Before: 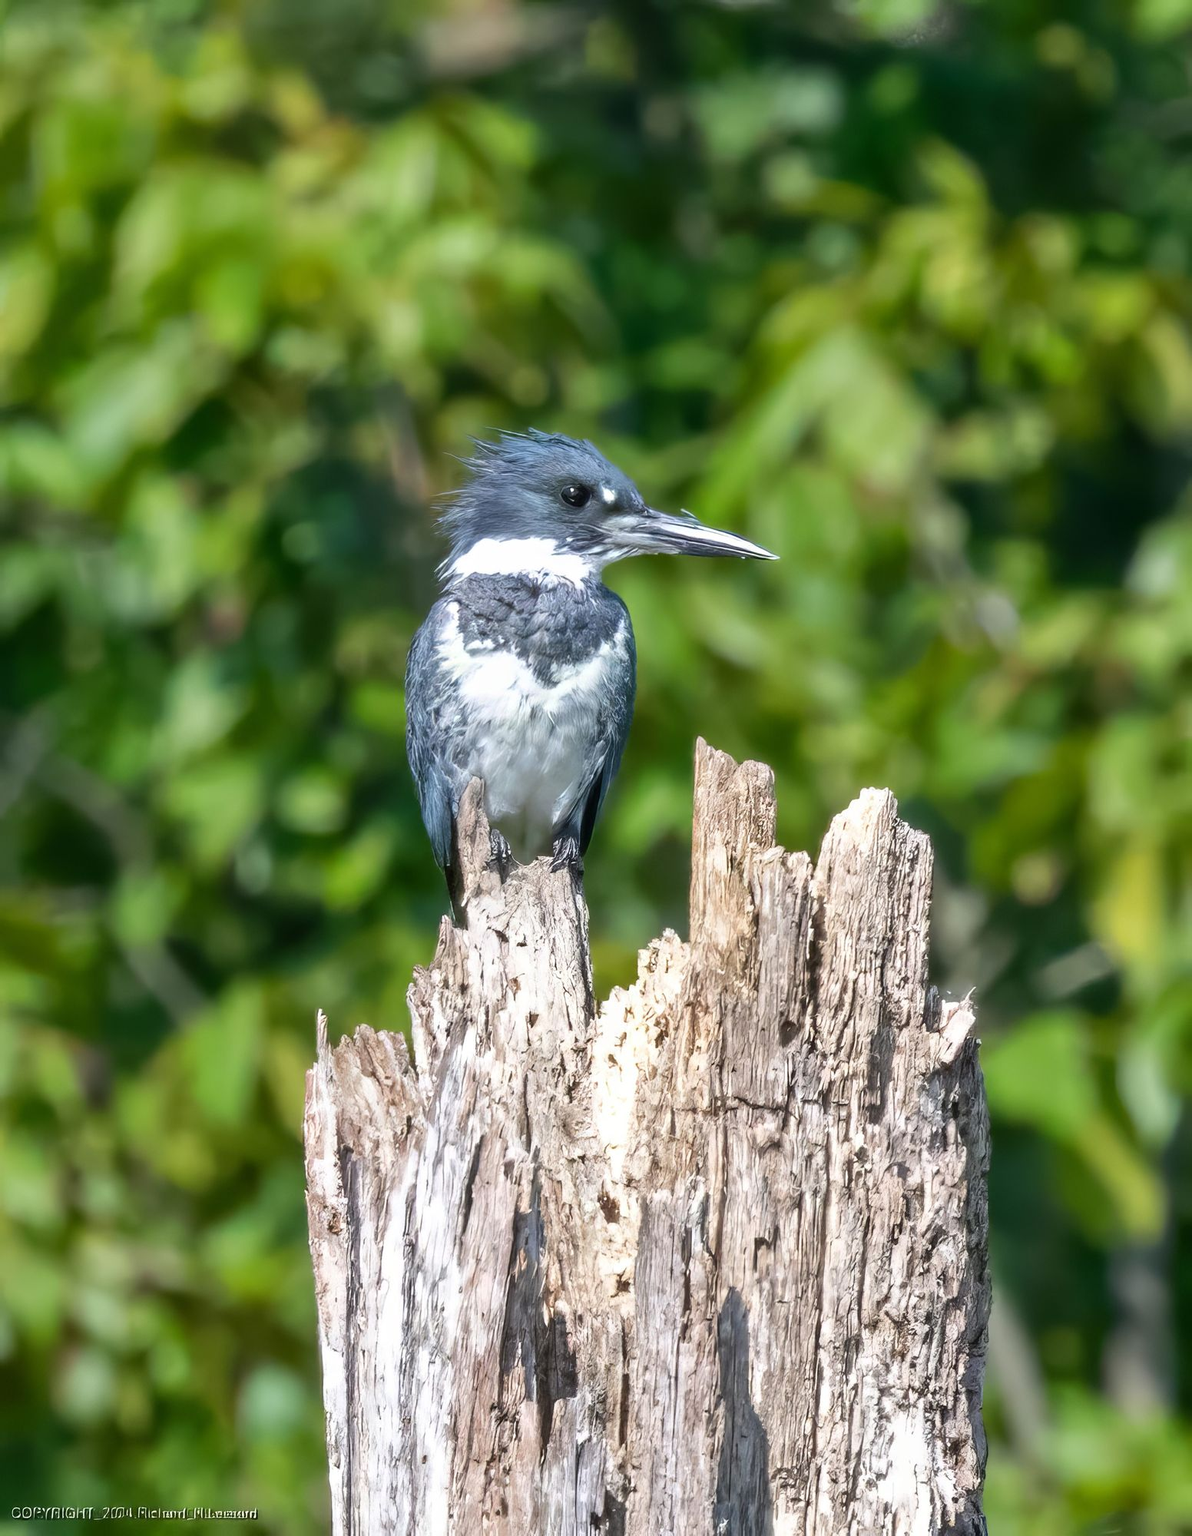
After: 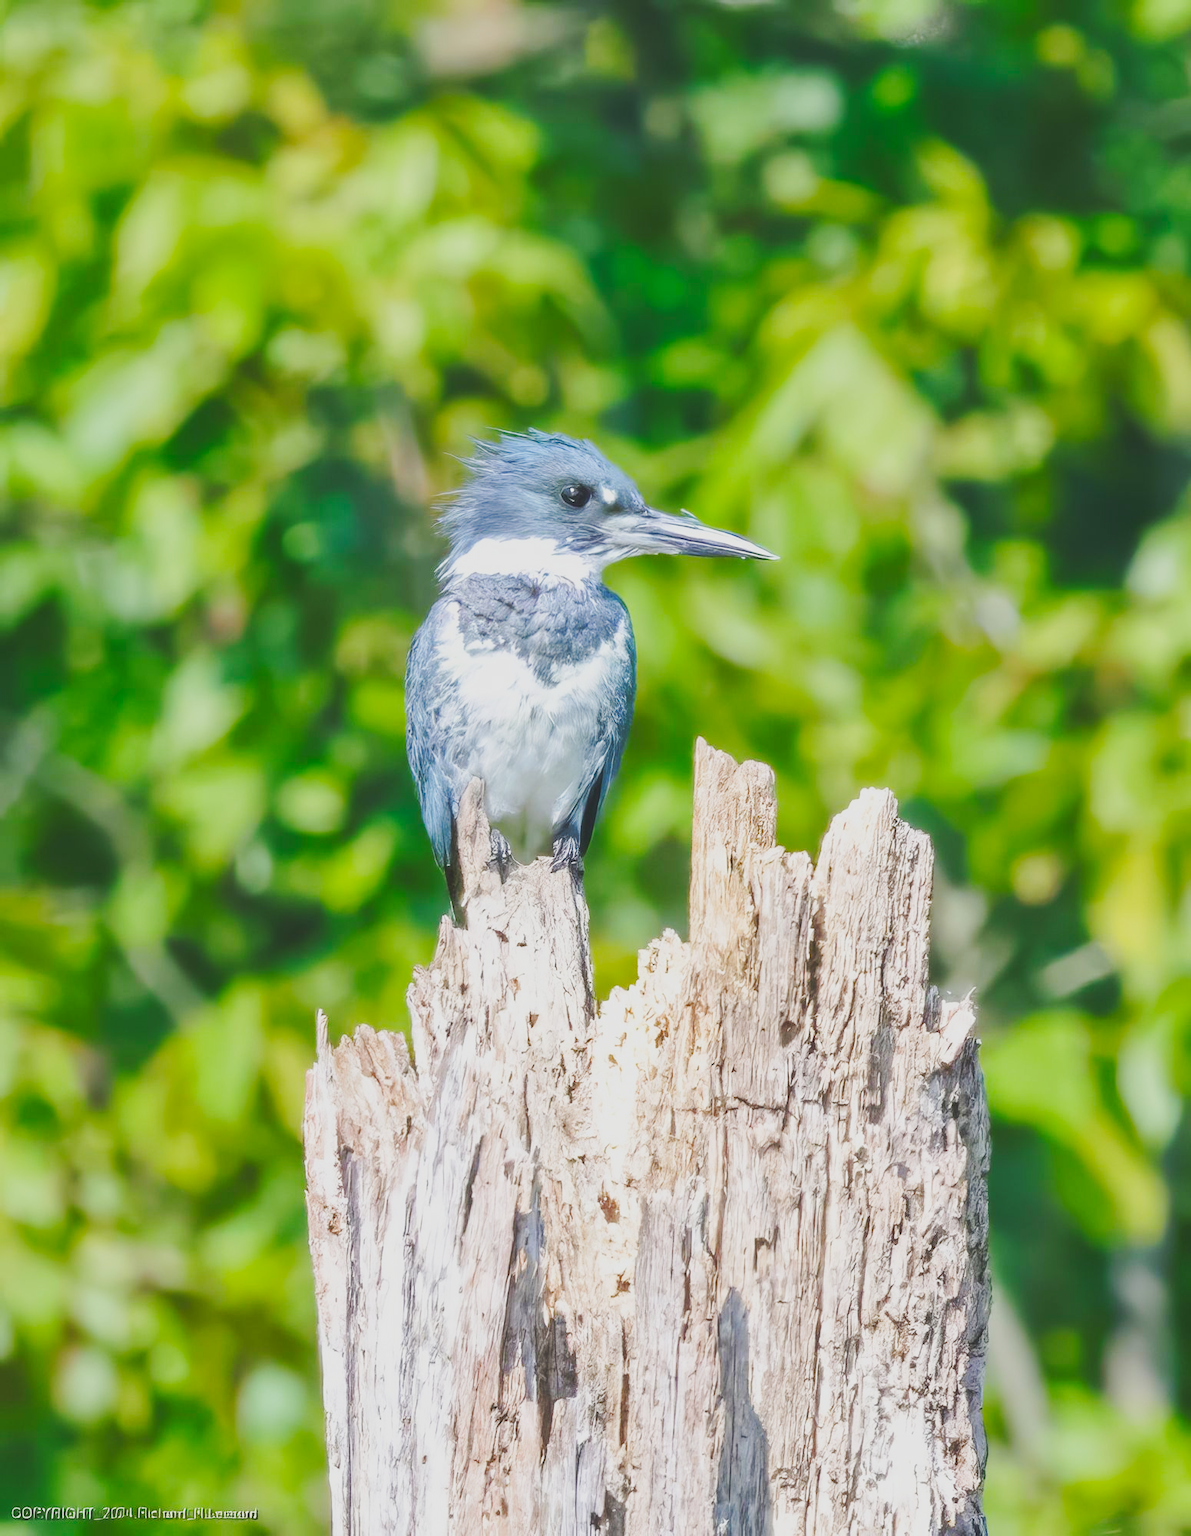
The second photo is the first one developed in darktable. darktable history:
contrast brightness saturation: contrast -0.19, saturation 0.189
base curve: curves: ch0 [(0, 0.007) (0.028, 0.063) (0.121, 0.311) (0.46, 0.743) (0.859, 0.957) (1, 1)], preserve colors none
